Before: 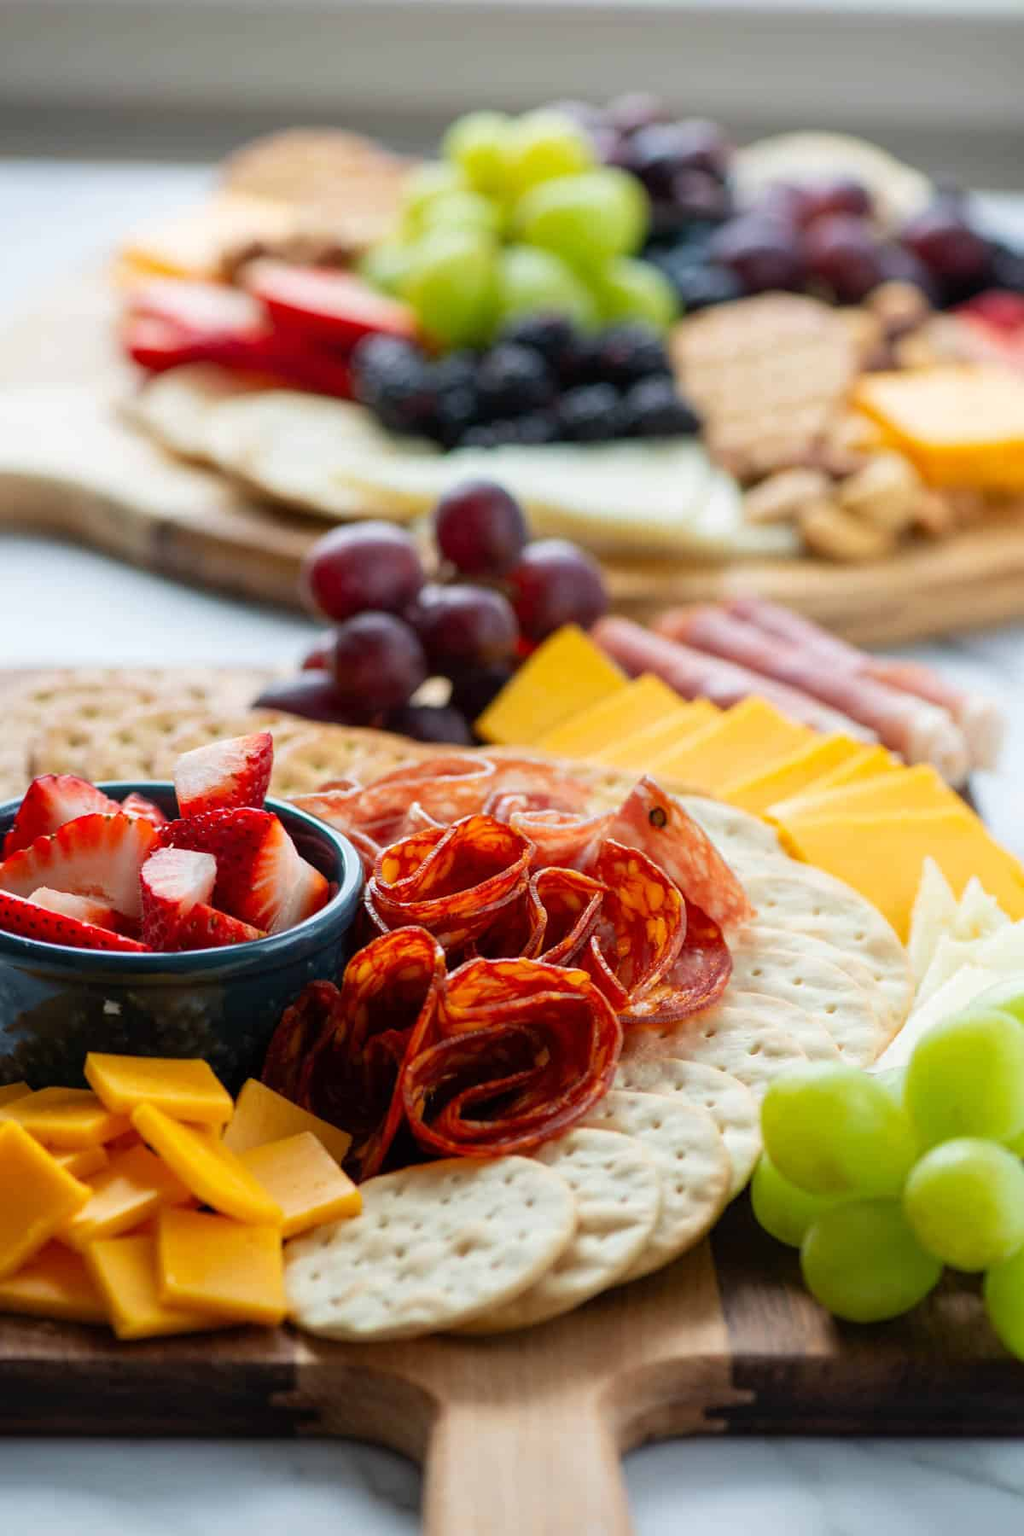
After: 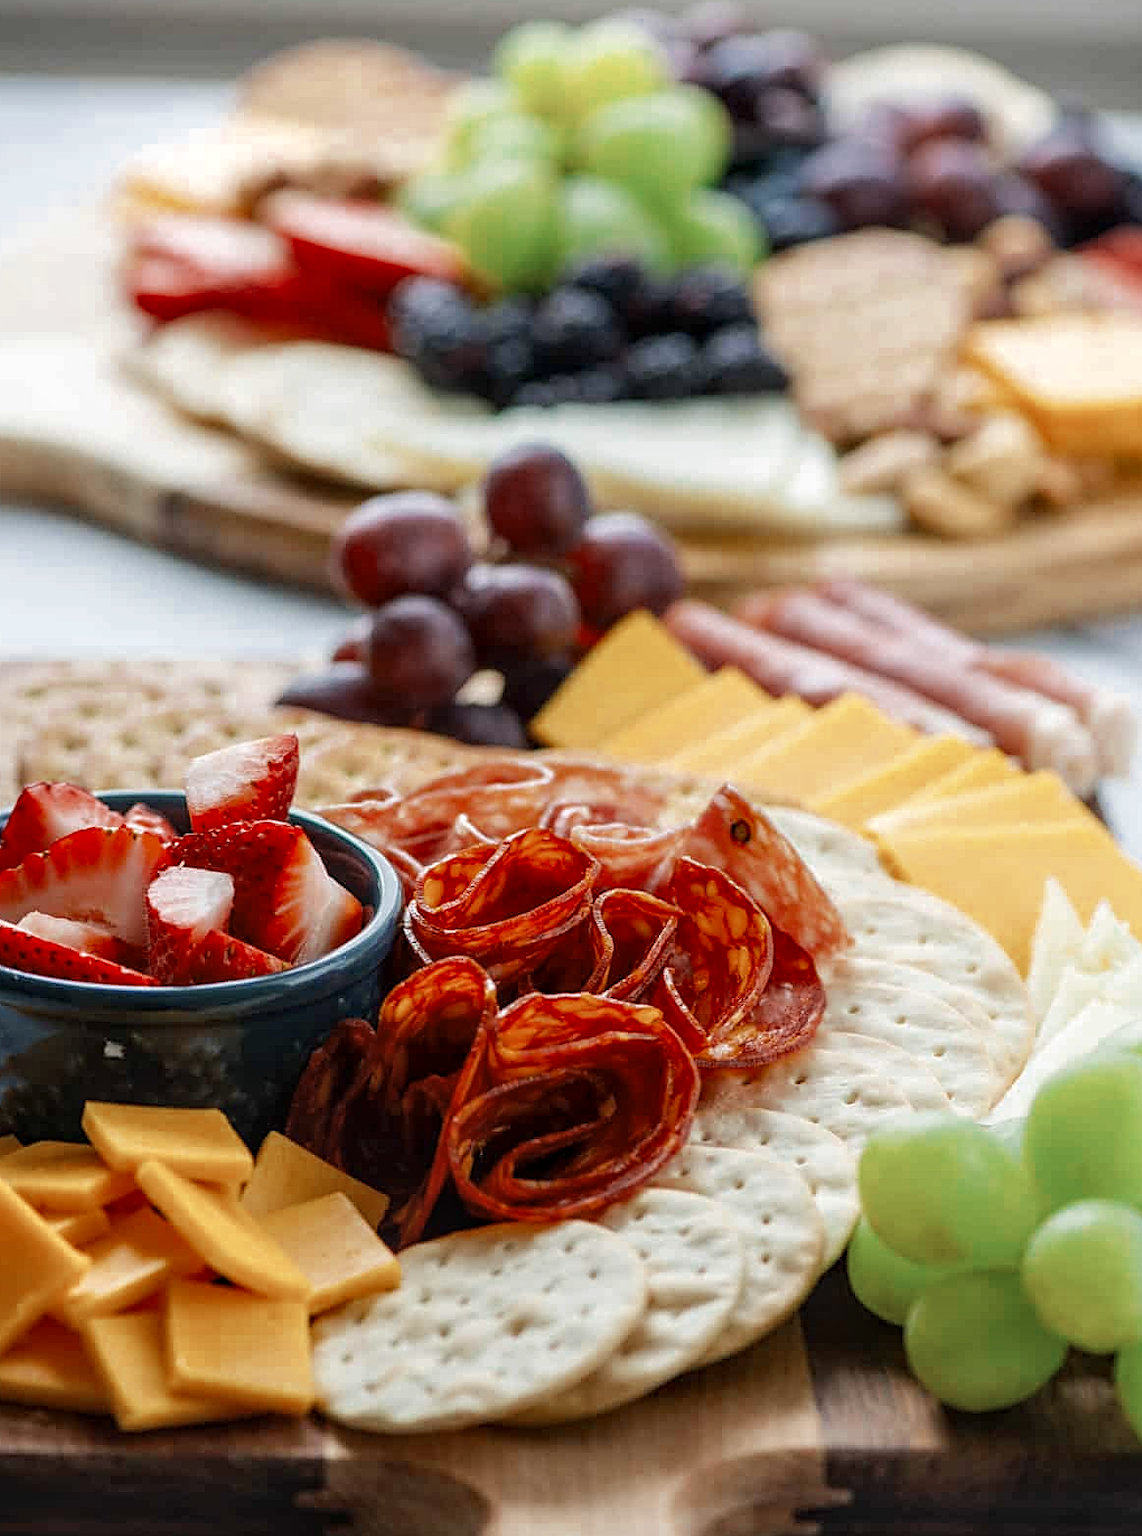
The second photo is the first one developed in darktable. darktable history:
sharpen: on, module defaults
color balance rgb: shadows lift › luminance -10.244%, perceptual saturation grading › global saturation -1.89%, perceptual saturation grading › highlights -7.535%, perceptual saturation grading › mid-tones 7.371%, perceptual saturation grading › shadows 3.656%, perceptual brilliance grading › mid-tones 9.564%, perceptual brilliance grading › shadows 15.391%, global vibrance 9.995%
local contrast: on, module defaults
crop: left 1.263%, top 6.094%, right 1.492%, bottom 6.762%
color zones: curves: ch0 [(0, 0.5) (0.125, 0.4) (0.25, 0.5) (0.375, 0.4) (0.5, 0.4) (0.625, 0.35) (0.75, 0.35) (0.875, 0.5)]; ch1 [(0, 0.35) (0.125, 0.45) (0.25, 0.35) (0.375, 0.35) (0.5, 0.35) (0.625, 0.35) (0.75, 0.45) (0.875, 0.35)]; ch2 [(0, 0.6) (0.125, 0.5) (0.25, 0.5) (0.375, 0.6) (0.5, 0.6) (0.625, 0.5) (0.75, 0.5) (0.875, 0.5)]
